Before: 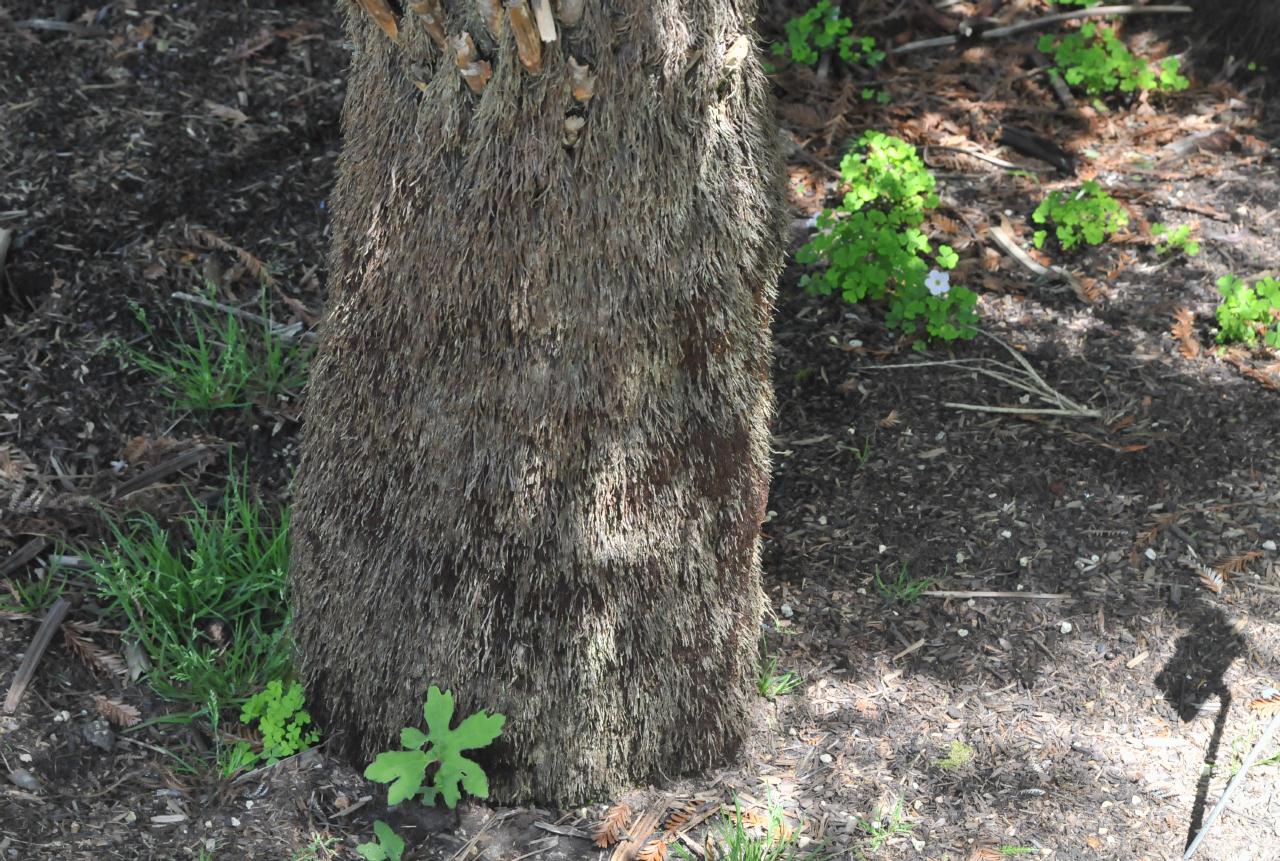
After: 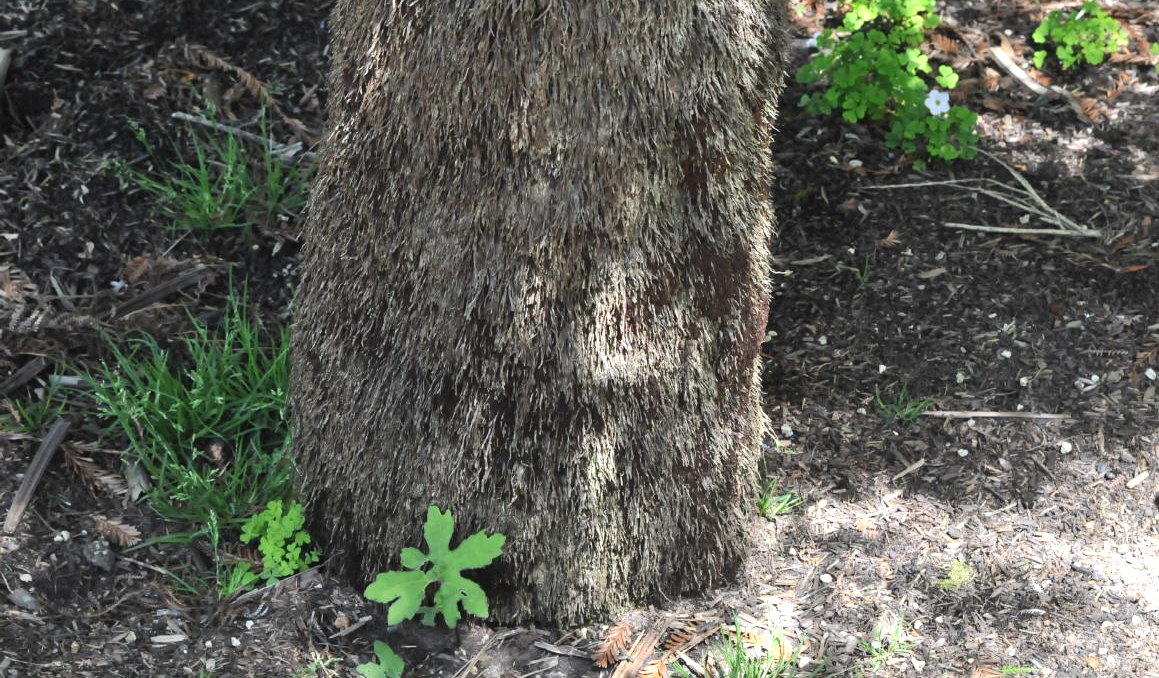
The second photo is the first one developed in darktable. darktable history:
crop: top 20.916%, right 9.437%, bottom 0.316%
tone equalizer: -8 EV -0.417 EV, -7 EV -0.389 EV, -6 EV -0.333 EV, -5 EV -0.222 EV, -3 EV 0.222 EV, -2 EV 0.333 EV, -1 EV 0.389 EV, +0 EV 0.417 EV, edges refinement/feathering 500, mask exposure compensation -1.57 EV, preserve details no
